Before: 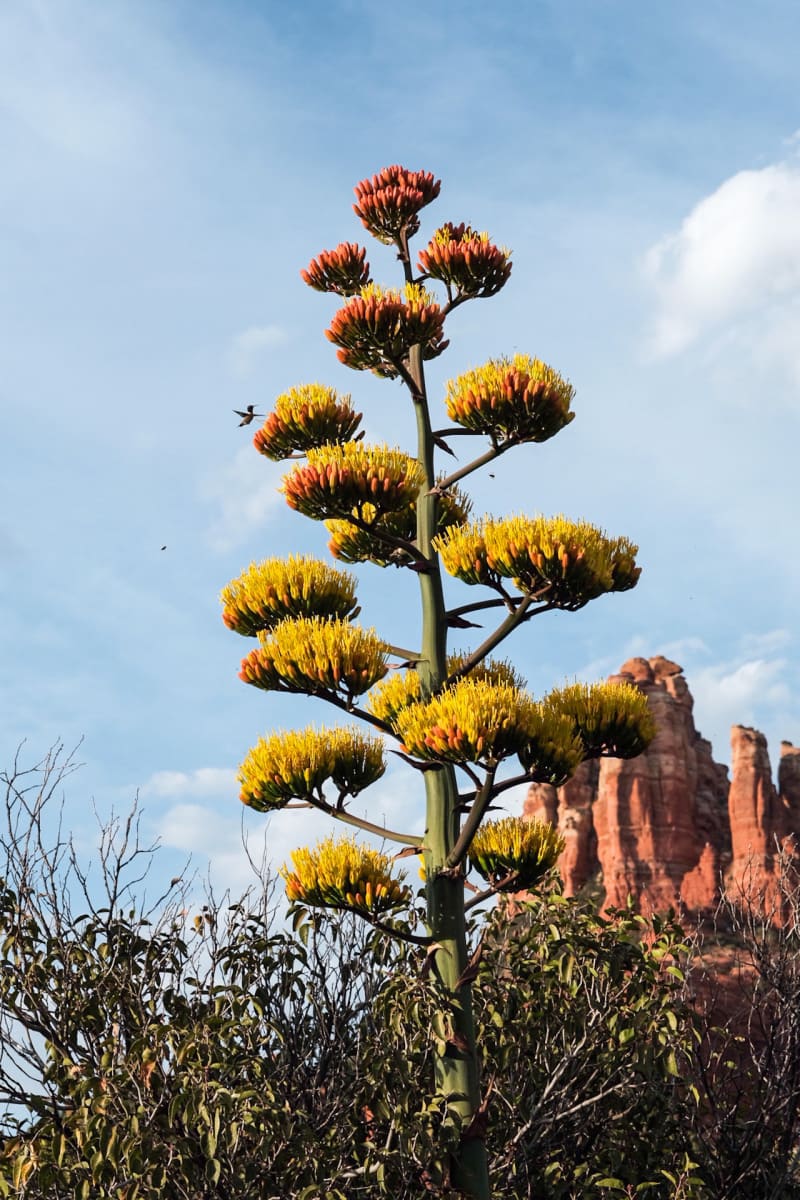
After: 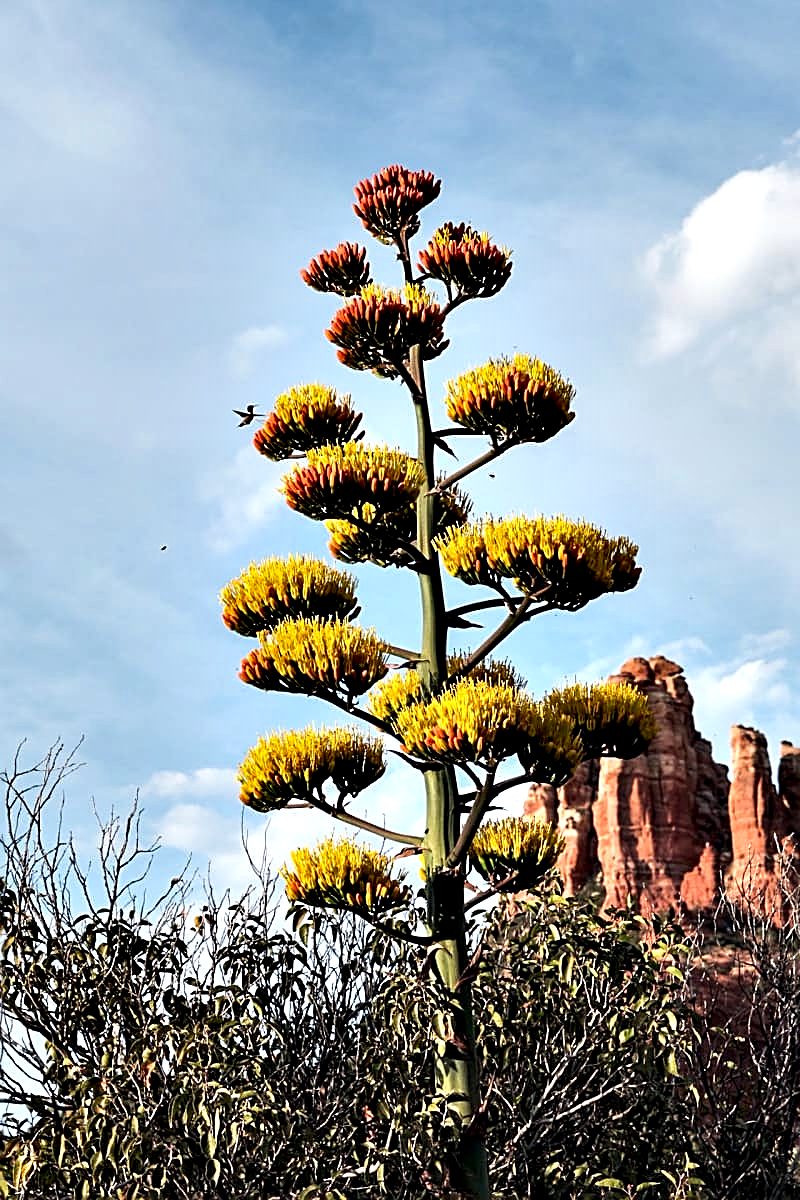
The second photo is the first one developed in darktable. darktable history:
contrast equalizer: octaves 7, y [[0.6 ×6], [0.55 ×6], [0 ×6], [0 ×6], [0 ×6]]
sharpen: amount 0.75
